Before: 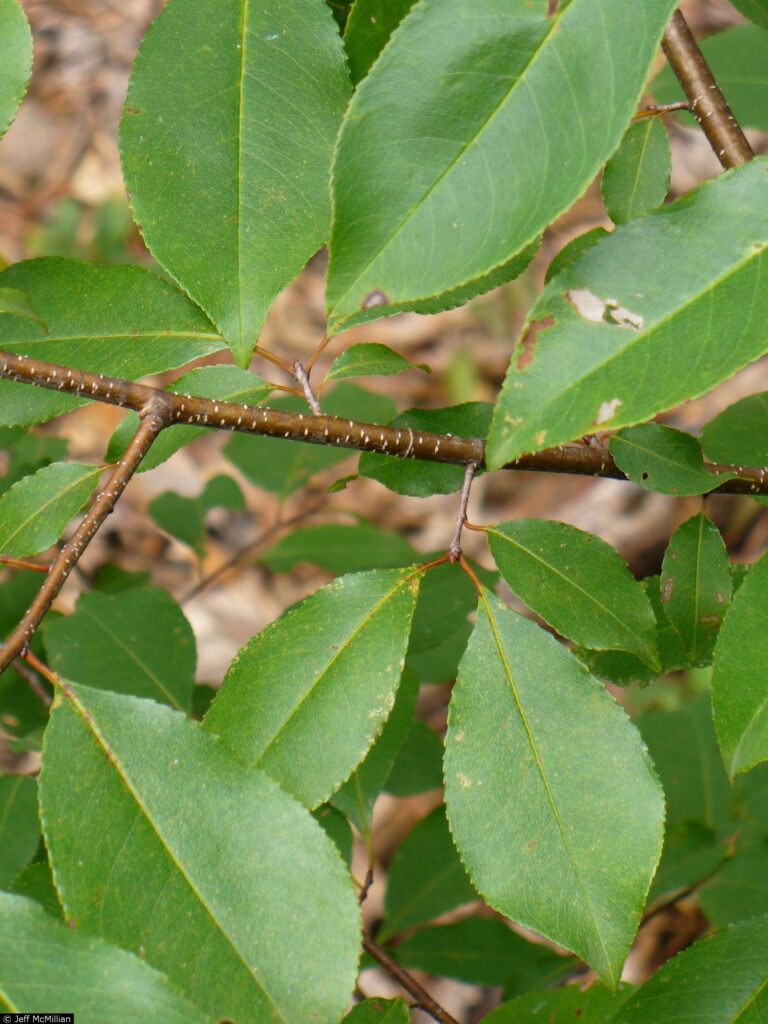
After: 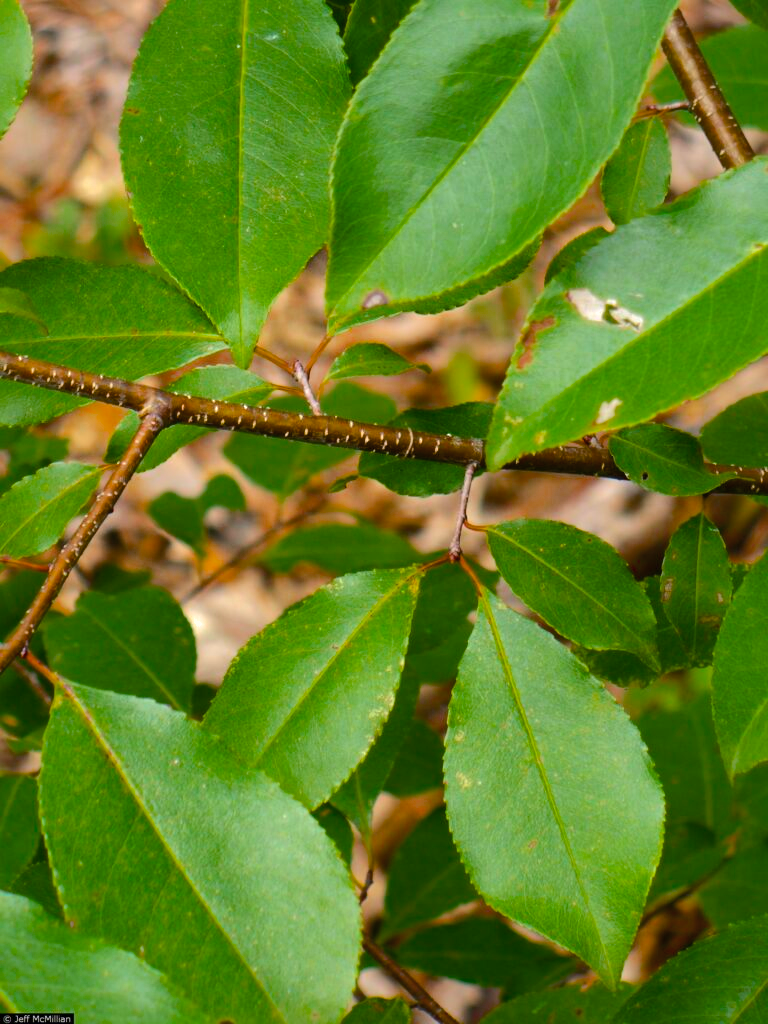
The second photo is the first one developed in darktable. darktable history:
shadows and highlights: shadows 39.85, highlights -60.04
color balance rgb: perceptual saturation grading › global saturation 30.353%, perceptual brilliance grading › highlights 17.629%, perceptual brilliance grading › mid-tones 31.735%, perceptual brilliance grading › shadows -31.668%, saturation formula JzAzBz (2021)
